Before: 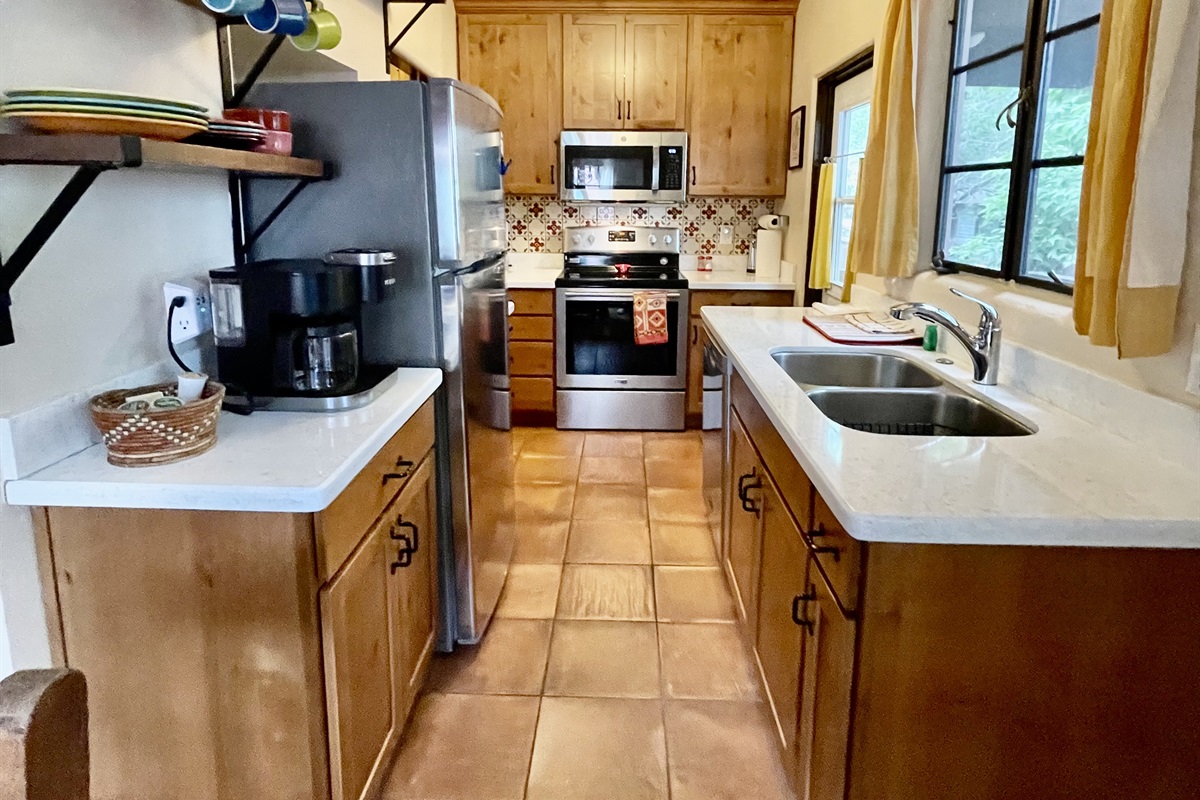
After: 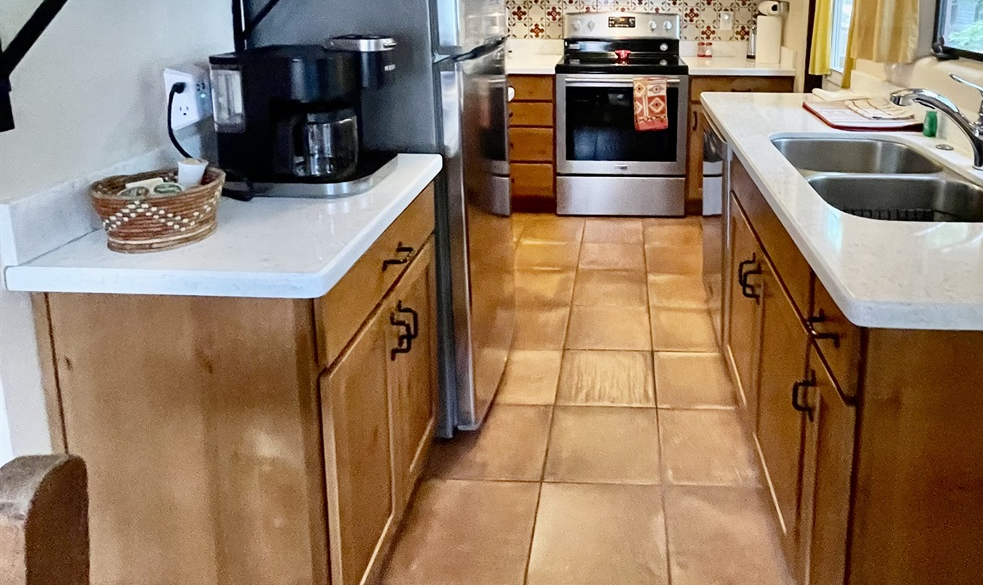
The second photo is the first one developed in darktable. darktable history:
crop: top 26.833%, right 18.03%
